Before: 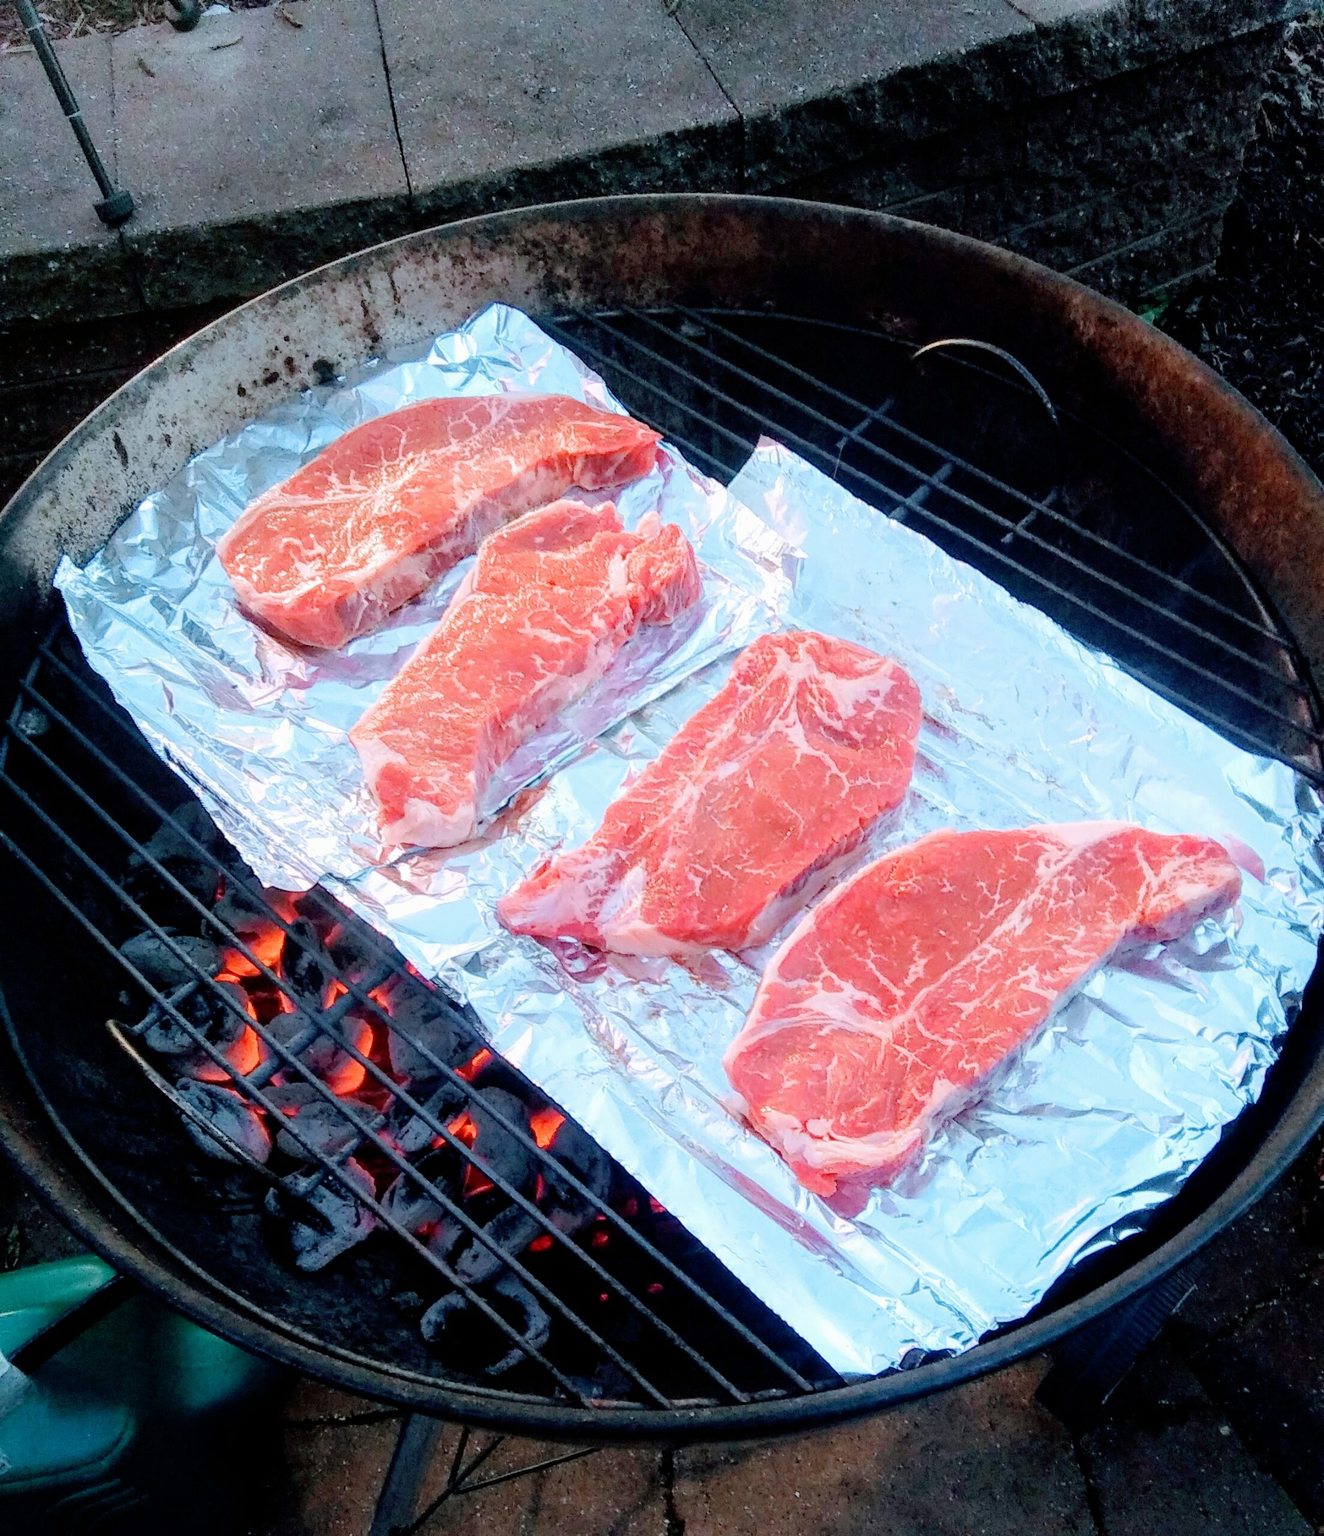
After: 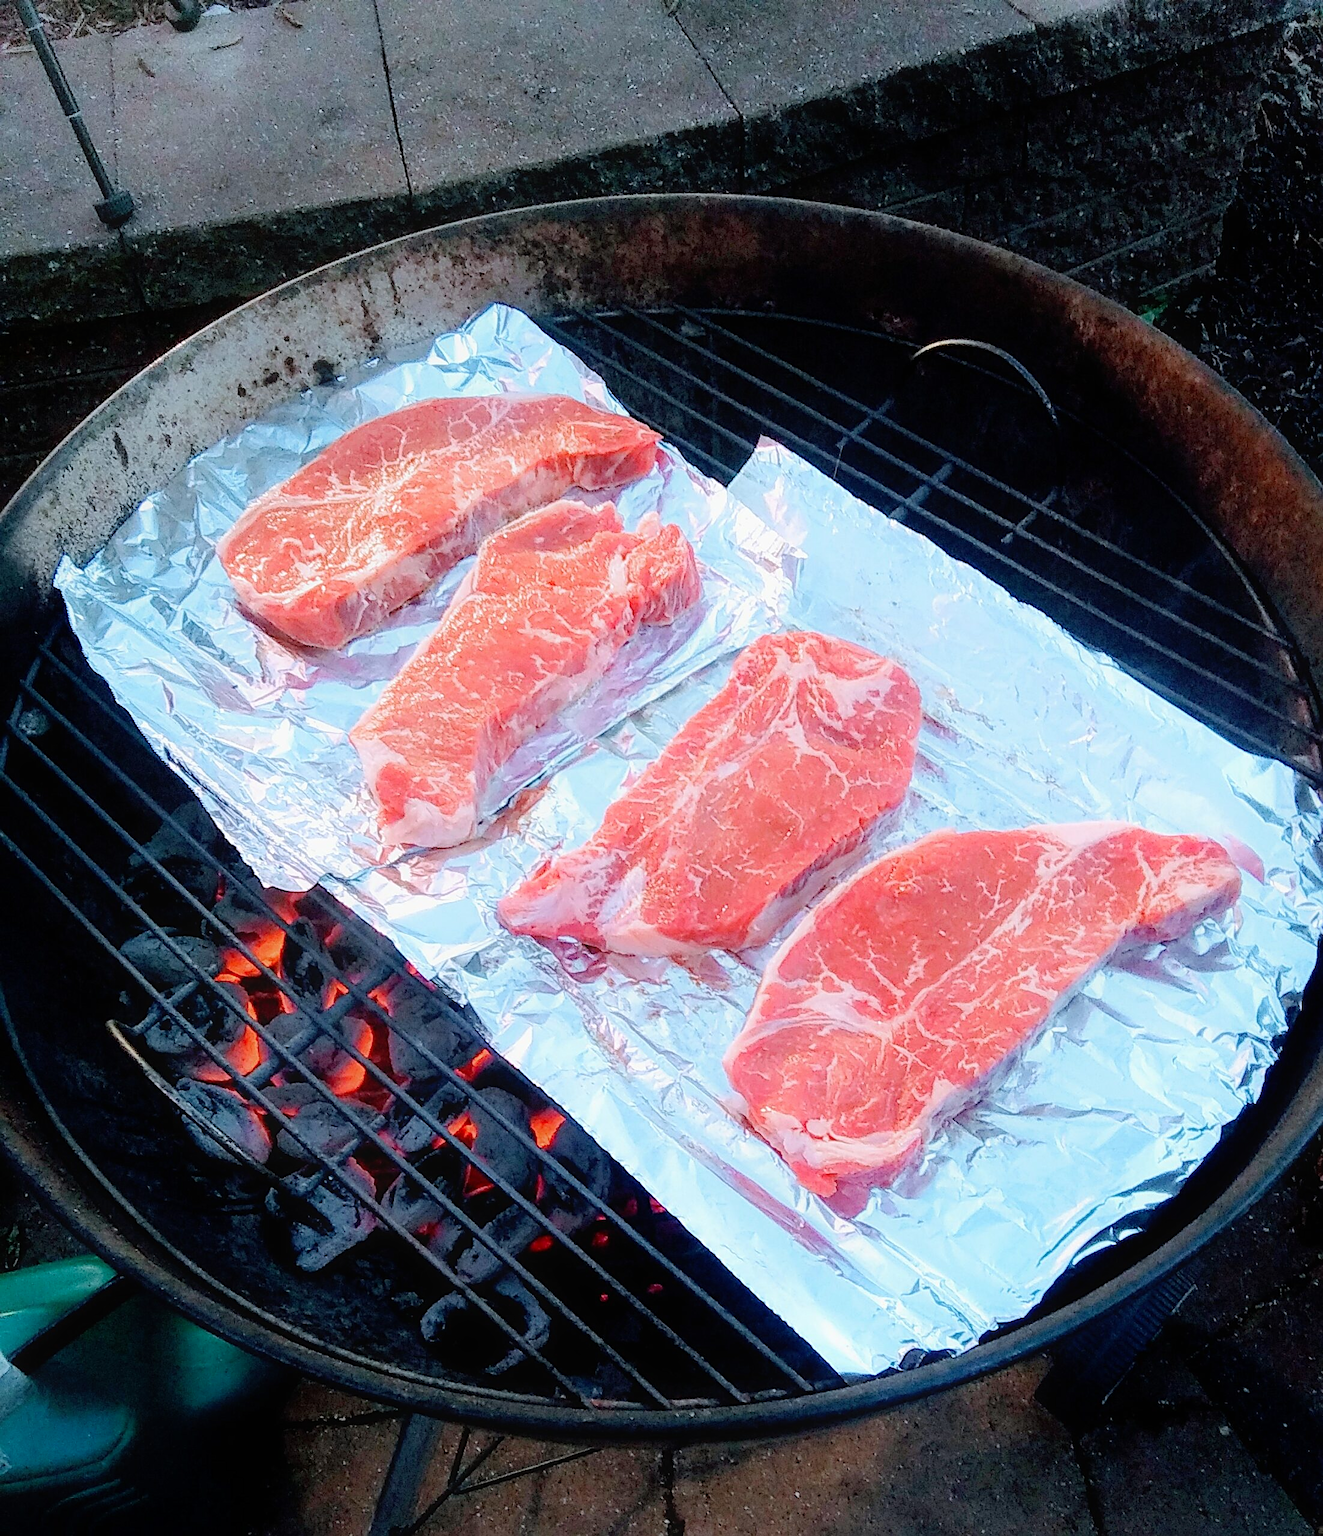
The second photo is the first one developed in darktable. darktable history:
sharpen: on, module defaults
contrast equalizer: y [[0.5, 0.488, 0.462, 0.461, 0.491, 0.5], [0.5 ×6], [0.5 ×6], [0 ×6], [0 ×6]]
